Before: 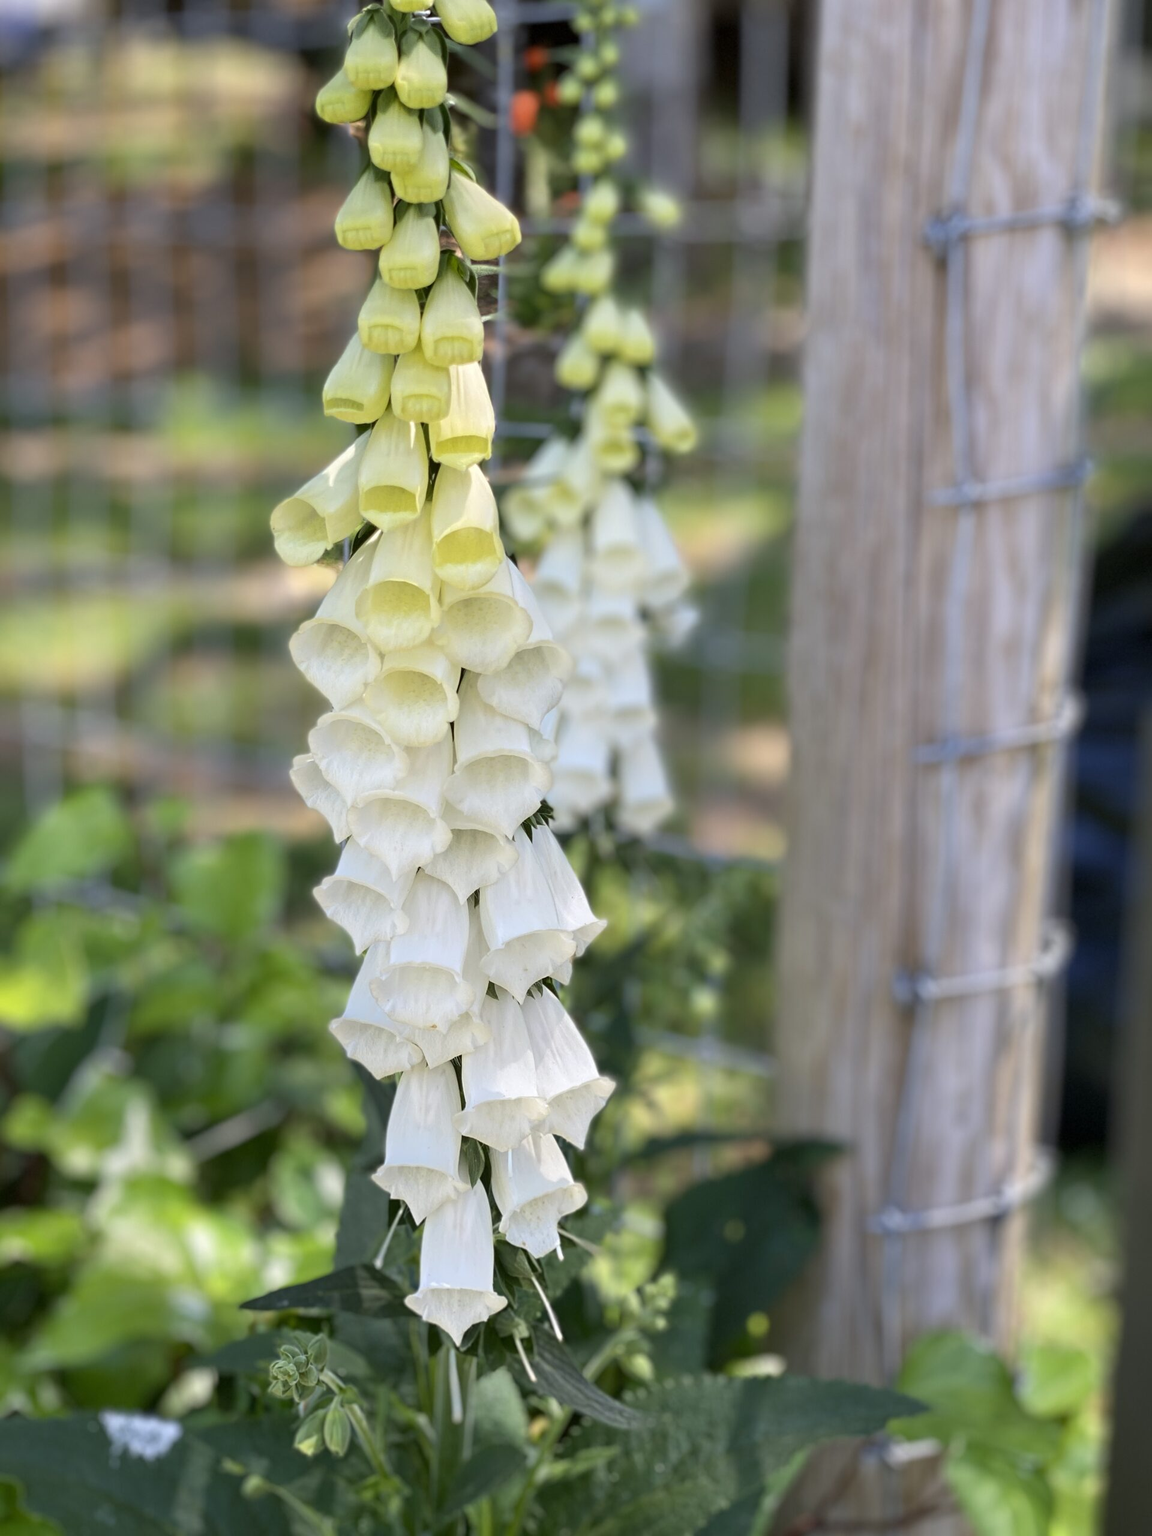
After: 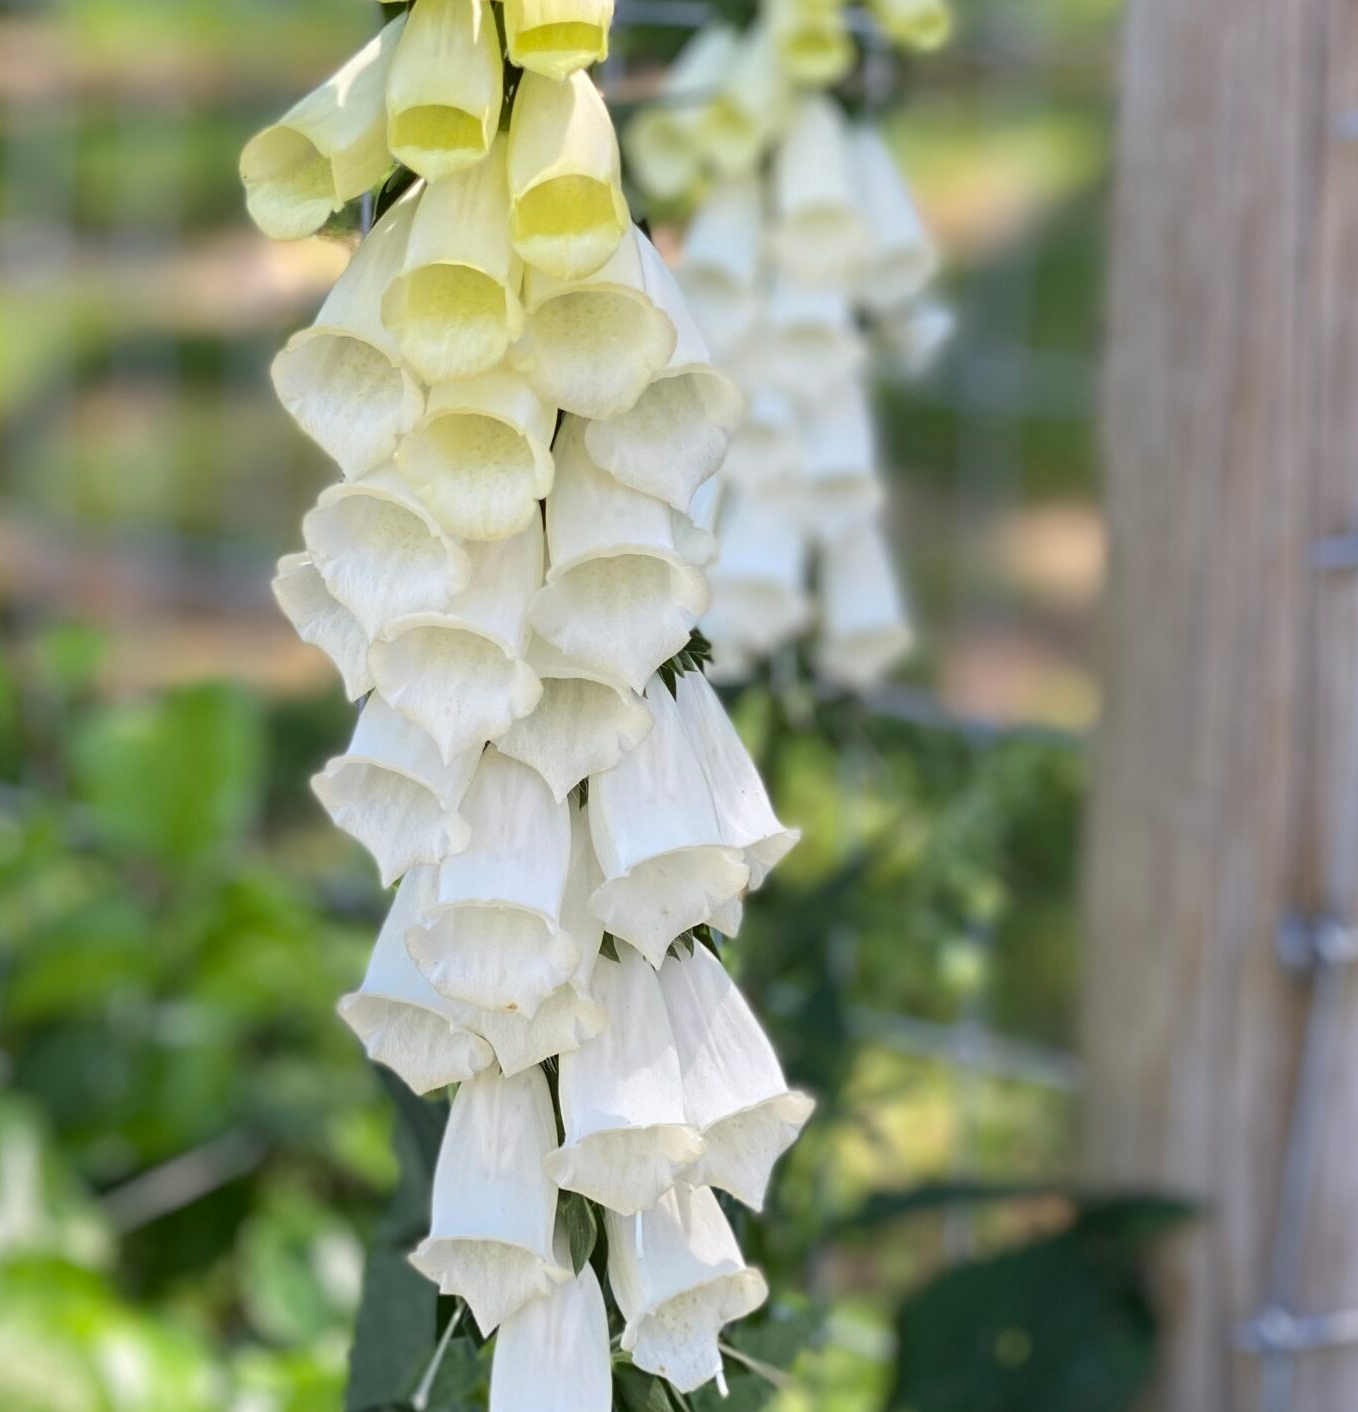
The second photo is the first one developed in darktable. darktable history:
crop: left 11.001%, top 27.524%, right 18.253%, bottom 17.284%
